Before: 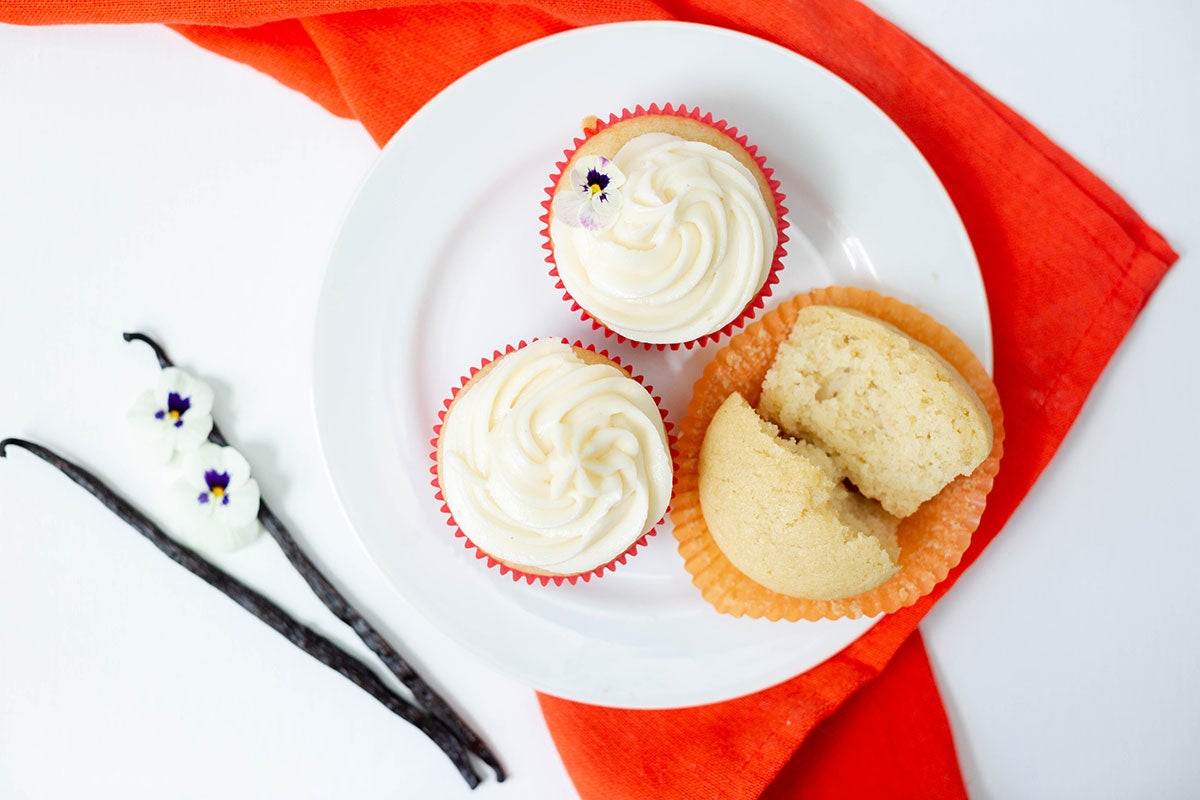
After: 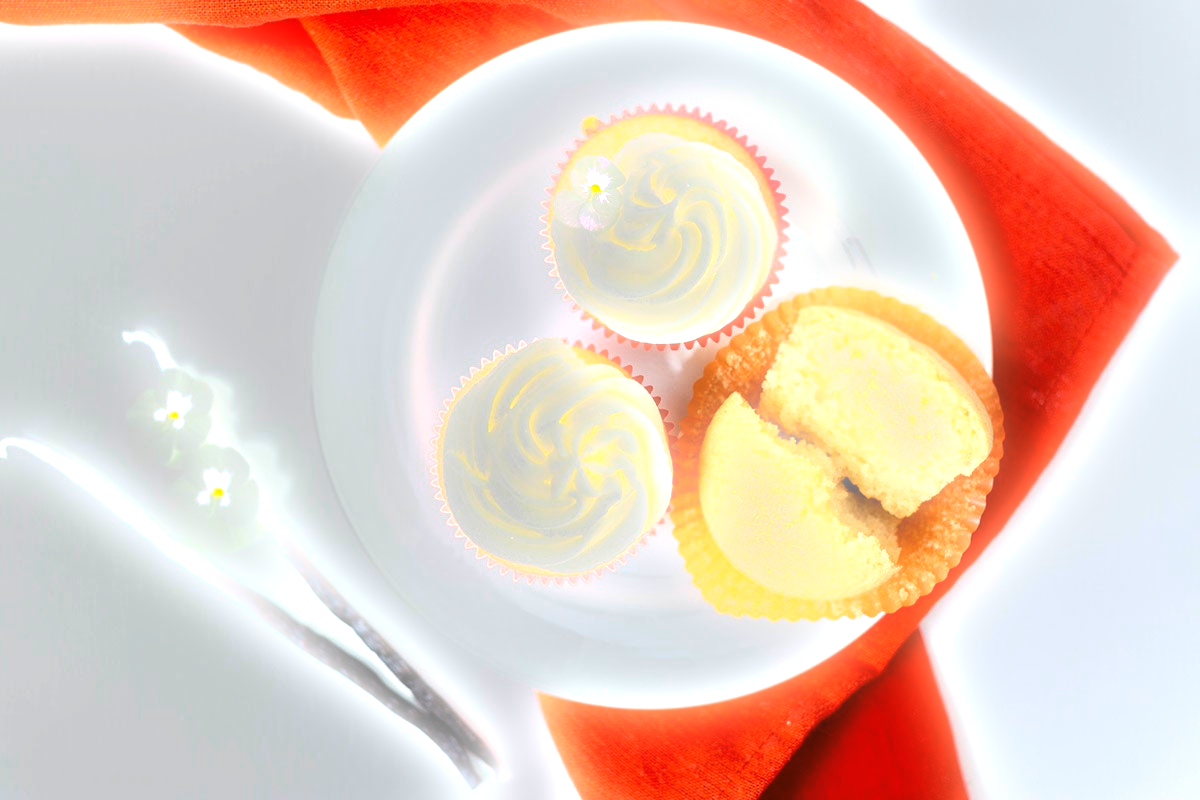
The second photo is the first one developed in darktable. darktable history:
bloom: size 5%, threshold 95%, strength 15%
levels: levels [0.044, 0.475, 0.791]
